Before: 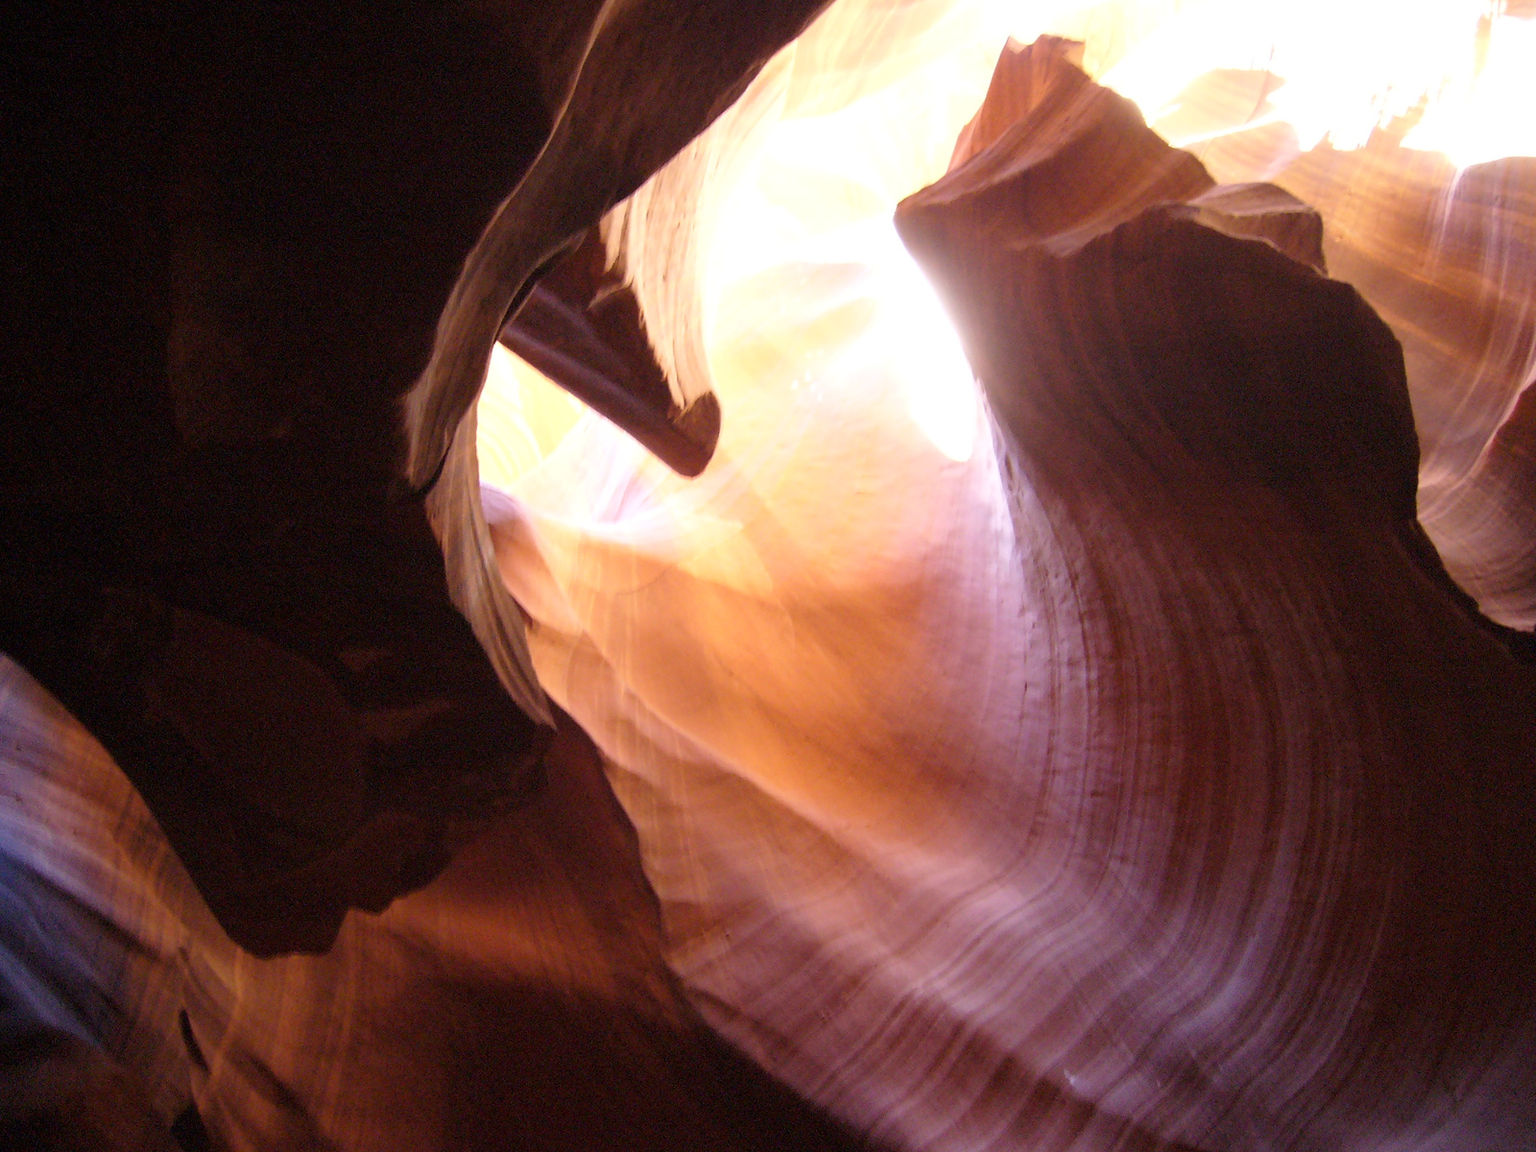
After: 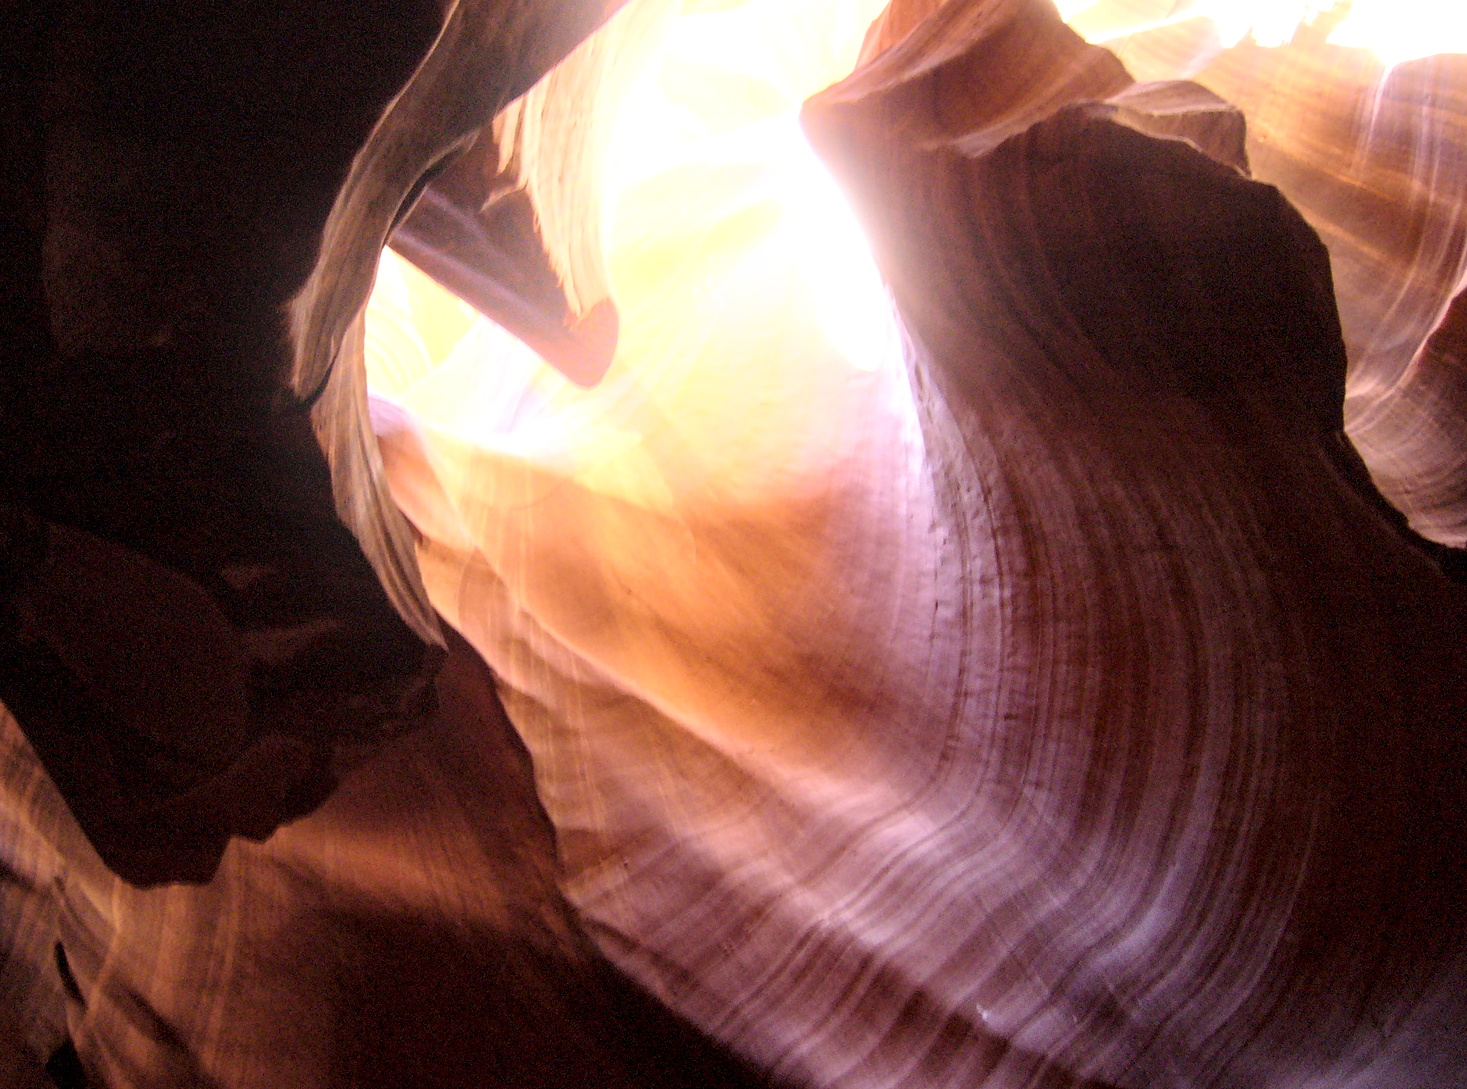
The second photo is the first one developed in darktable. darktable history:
base curve: preserve colors none
crop and rotate: left 8.262%, top 9.226%
bloom: size 16%, threshold 98%, strength 20%
local contrast: detail 160%
